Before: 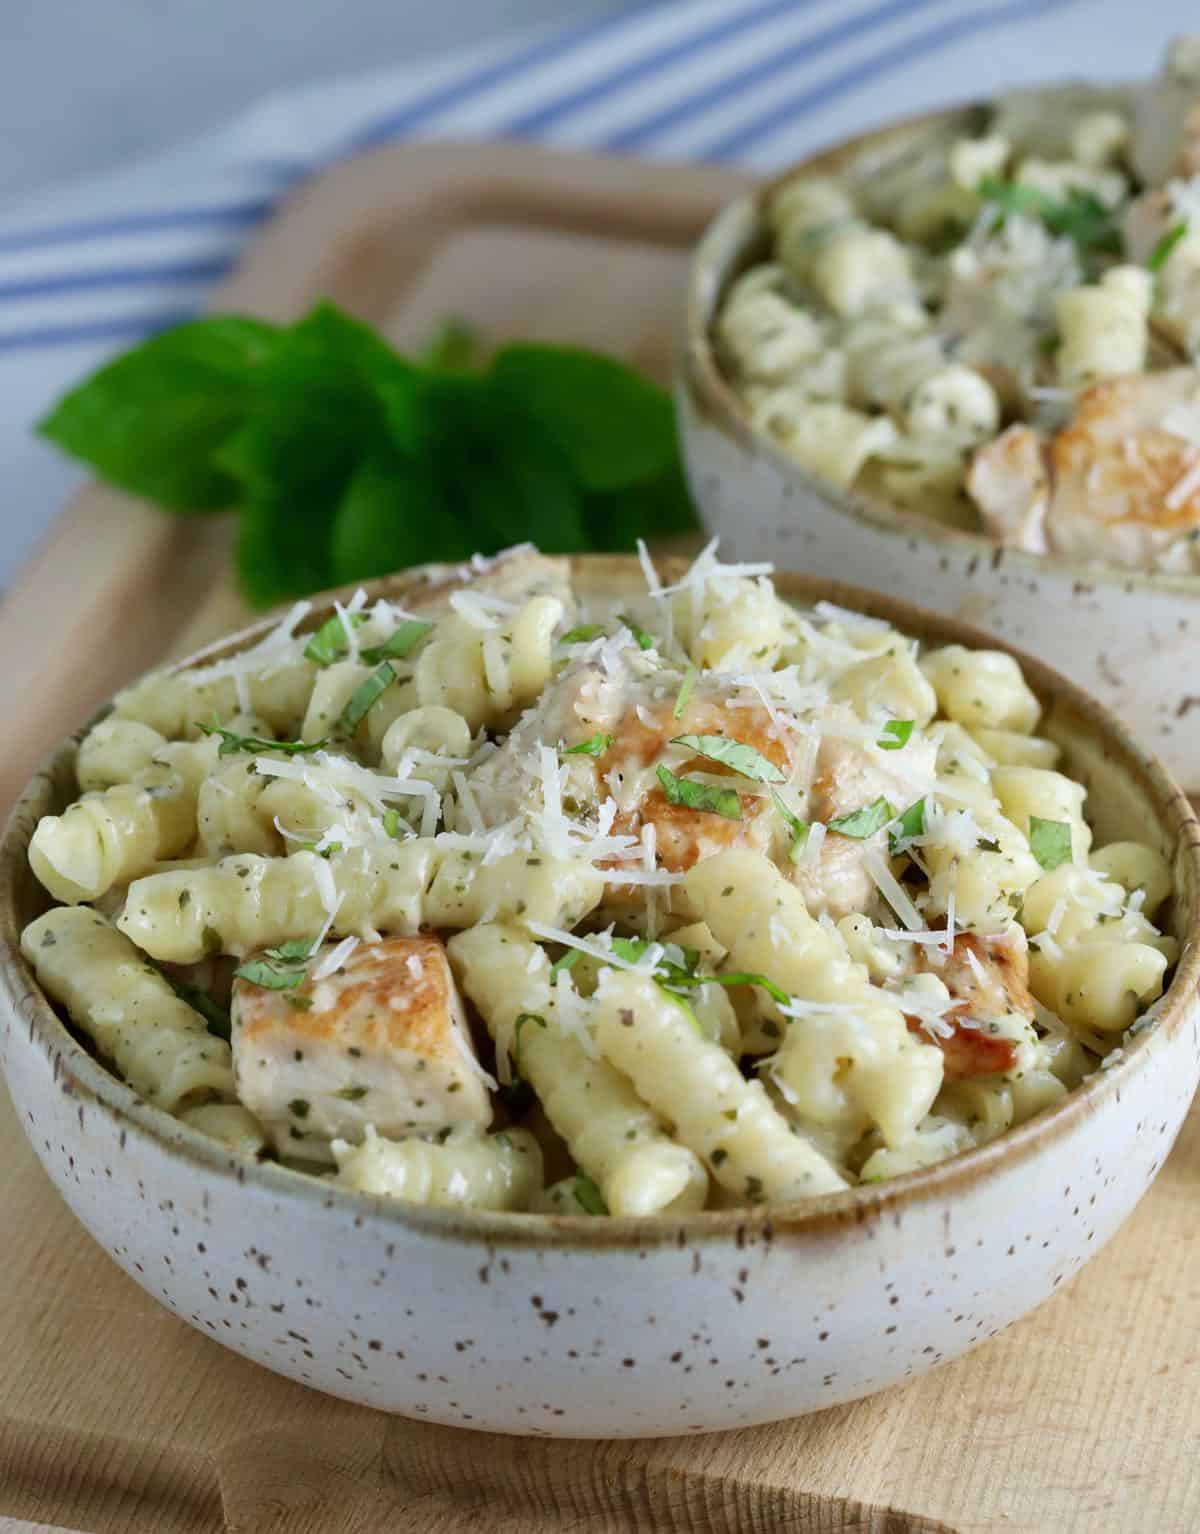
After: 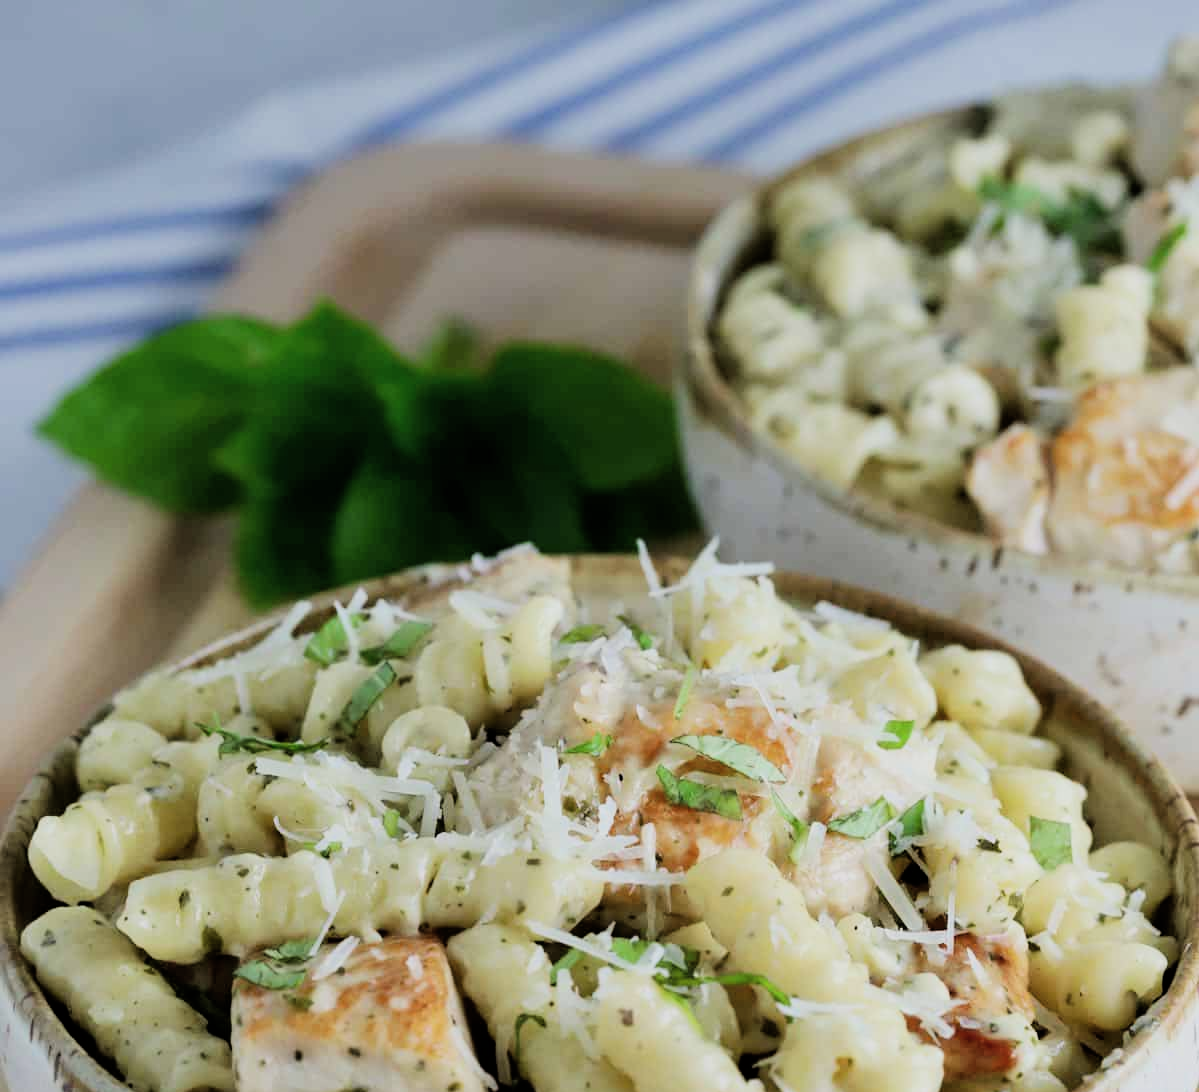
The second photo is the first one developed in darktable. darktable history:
crop: right 0%, bottom 28.778%
exposure: black level correction -0.004, exposure 0.051 EV, compensate highlight preservation false
filmic rgb: black relative exposure -5.11 EV, white relative exposure 3.98 EV, hardness 2.9, contrast 1.301
